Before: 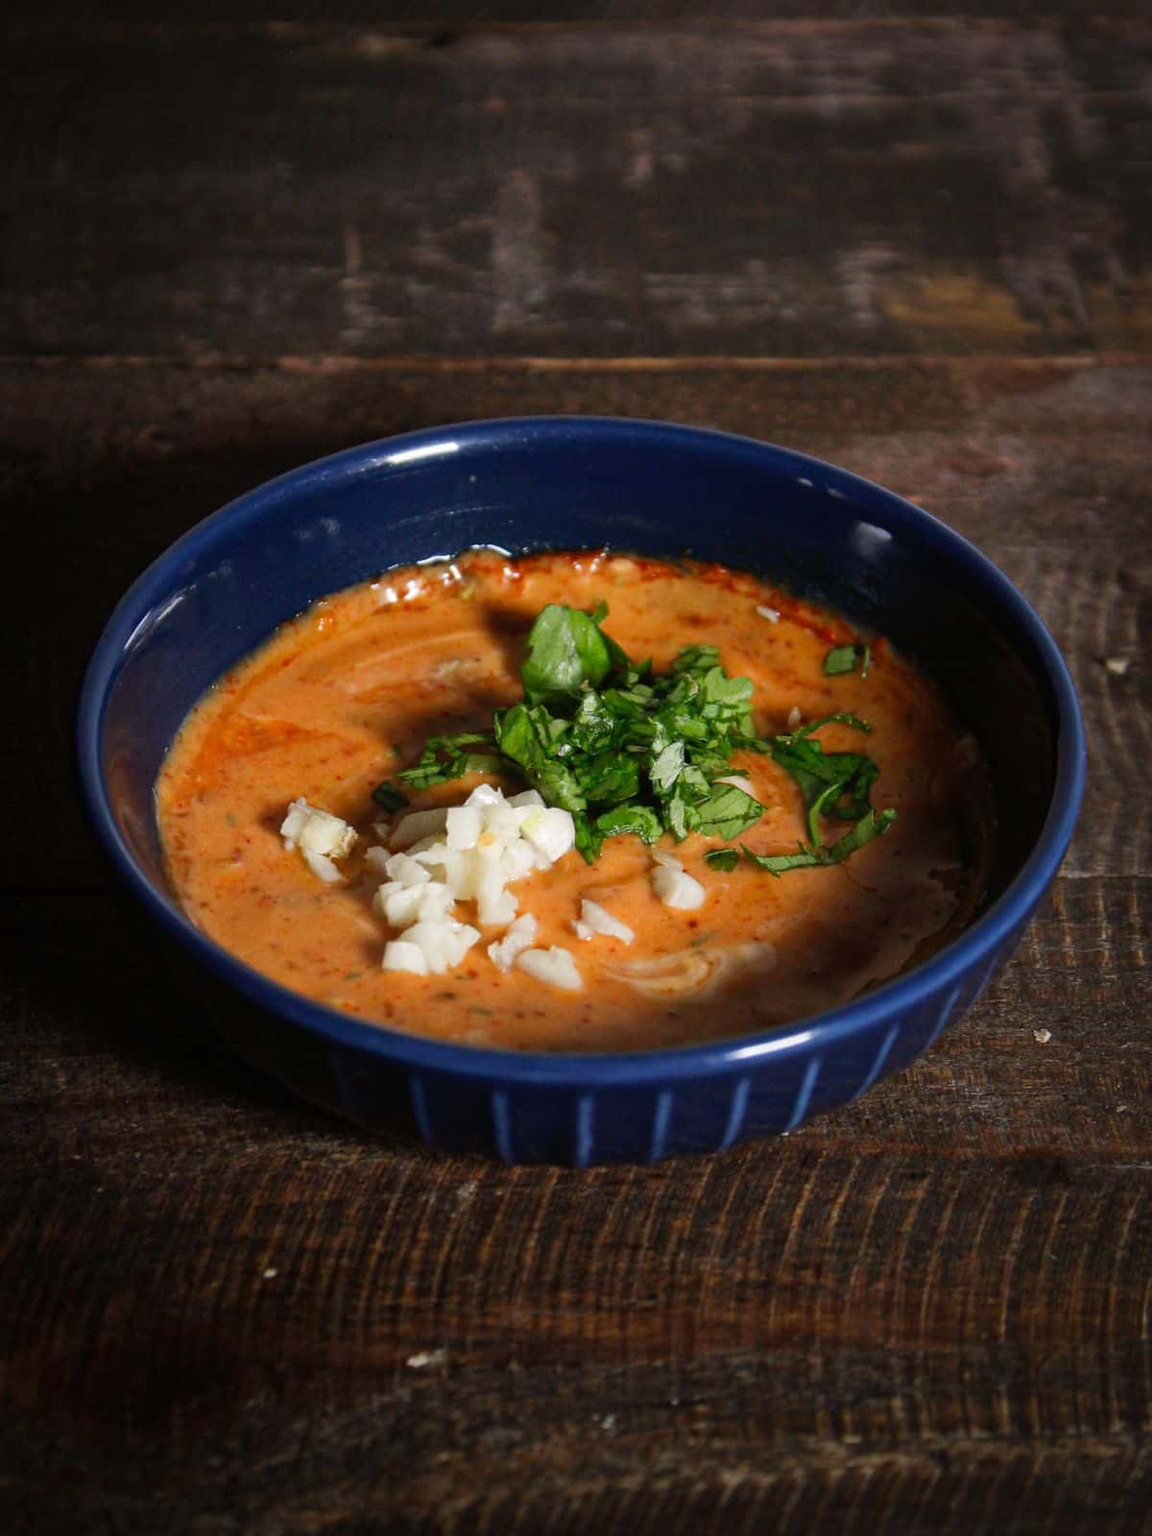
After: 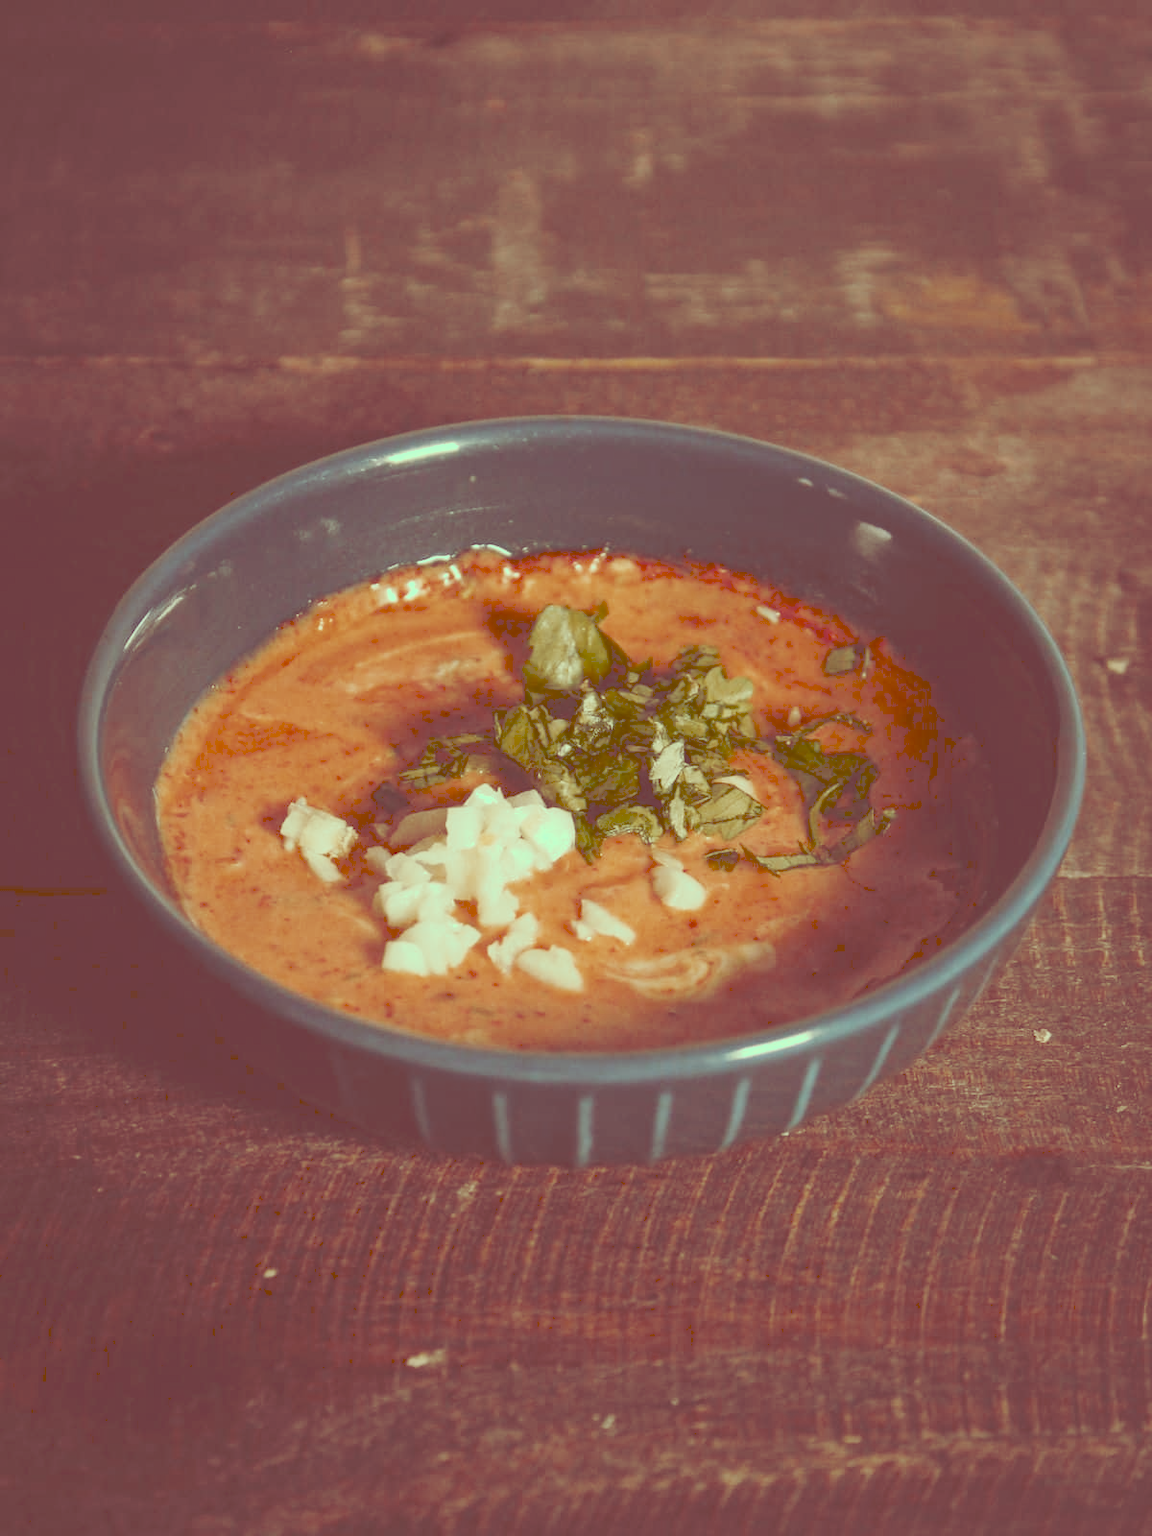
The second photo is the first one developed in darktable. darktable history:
tone curve: curves: ch0 [(0, 0) (0.003, 0.275) (0.011, 0.288) (0.025, 0.309) (0.044, 0.326) (0.069, 0.346) (0.1, 0.37) (0.136, 0.396) (0.177, 0.432) (0.224, 0.473) (0.277, 0.516) (0.335, 0.566) (0.399, 0.611) (0.468, 0.661) (0.543, 0.711) (0.623, 0.761) (0.709, 0.817) (0.801, 0.867) (0.898, 0.911) (1, 1)], preserve colors none
color look up table: target L [83.82, 85.51, 53.35, 71.43, 60.5, 63.77, 70.01, 63.28, 48.87, 55.07, 30.48, 37.7, 19.46, 11.68, 201.47, 78.67, 74.75, 38.93, 61.65, 56.22, 59.5, 25.1, 32.66, 38.47, 31.13, 27.83, 15.44, 3.776, 95.53, 81.23, 75.98, 69.15, 68.05, 48.91, 52.37, 46.47, 42.27, 25.74, 31.28, 28.81, 18.42, 14, 7.825, 90.53, 89.6, 75.01, 67.5, 50.27, 50.68], target a [-8.786, -18.09, -0.69, -53.68, -58.87, 3.221, -41.58, -35.64, -35.02, -6.724, 2.491, -27.45, -5.763, 27.66, 0, -7.044, 4.203, 41.2, 17.61, 37.65, 3.645, 60.96, 36.11, 47.14, 20.68, 30.92, 50.13, 27.27, -47.77, -11.61, -15.05, 6.084, -1.023, 55.75, 31.06, -20.74, 15.47, 42.42, 7.248, 35.51, 8.685, 17.14, 34.71, -71.31, -49.05, -18.97, -32.06, -34.71, -33.83], target b [62.39, 35.89, 81.18, 19.12, 42.85, 64.73, 27.77, 40.18, 51.86, 37.5, 51.75, 31.36, 18.97, 19.71, -0.001, 32.27, 40.26, 62.23, 22.71, 21.09, 27.01, 42.45, 55.51, 31.47, 41.96, 26.45, 26.14, 6.286, 30.37, 8.304, 14.53, -6.081, -10.63, -17.54, 3.737, -17.02, 4.29, 5.907, 19.38, -19.8, -20.04, -1.835, 12.72, 23.2, 21.42, 26.86, -7.018, 11.16, -1.386], num patches 49
